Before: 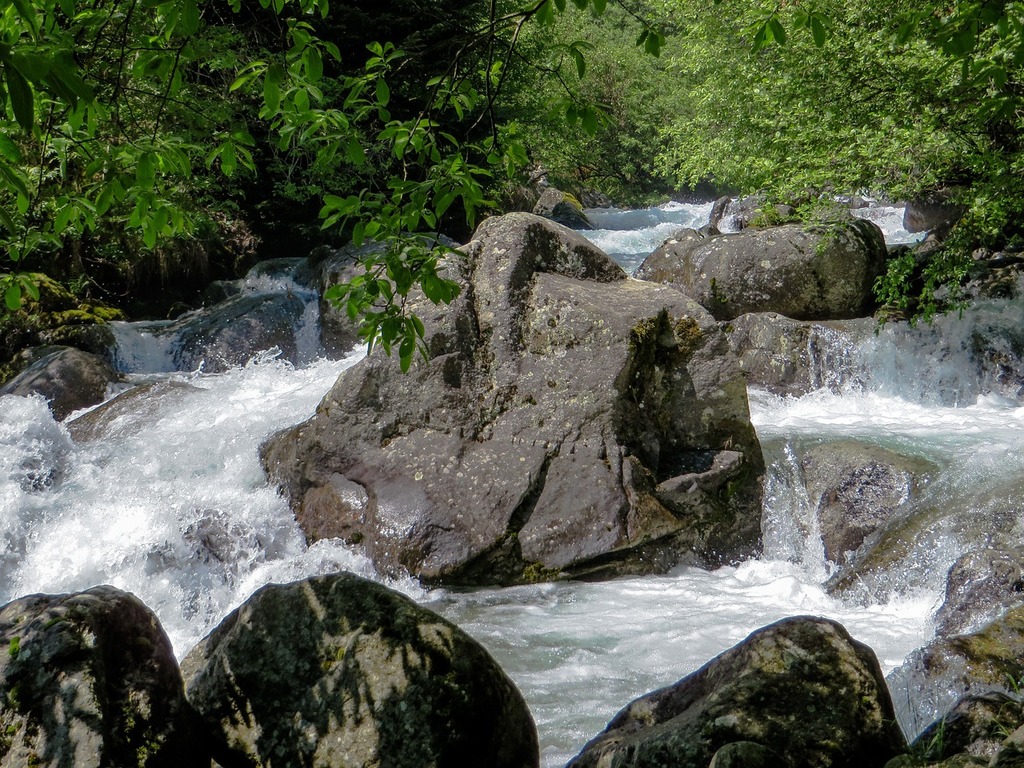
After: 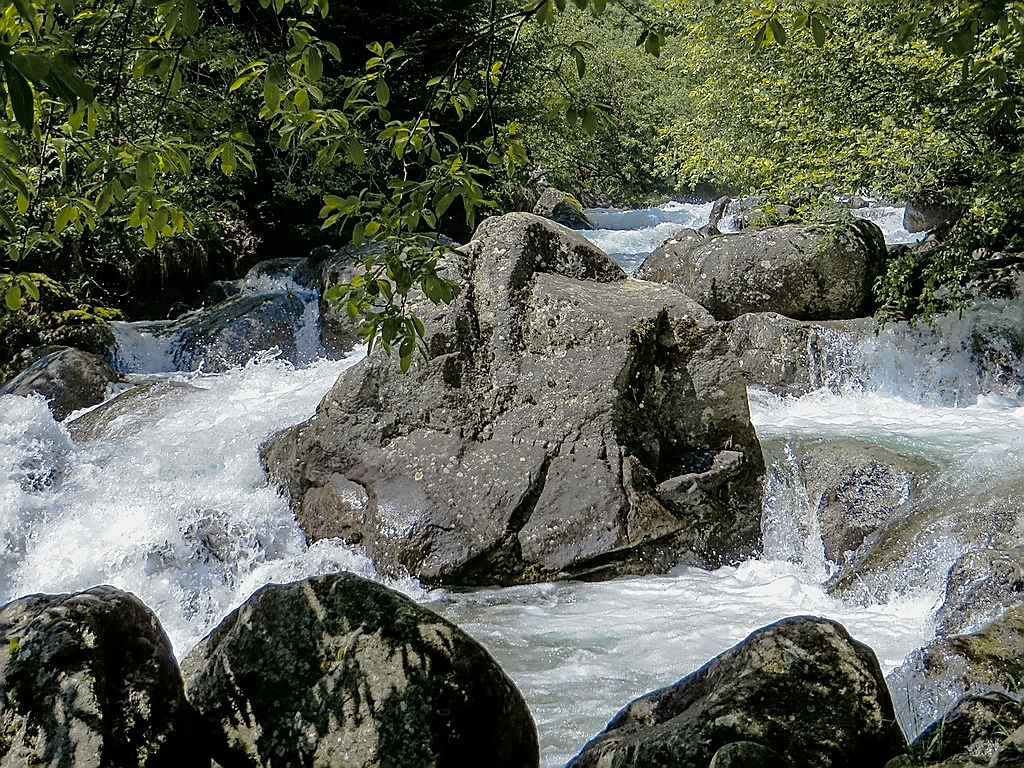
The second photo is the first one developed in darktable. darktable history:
tone curve: curves: ch0 [(0, 0) (0.07, 0.052) (0.23, 0.254) (0.486, 0.53) (0.822, 0.825) (0.994, 0.955)]; ch1 [(0, 0) (0.226, 0.261) (0.379, 0.442) (0.469, 0.472) (0.495, 0.495) (0.514, 0.504) (0.561, 0.568) (0.59, 0.612) (1, 1)]; ch2 [(0, 0) (0.269, 0.299) (0.459, 0.441) (0.498, 0.499) (0.523, 0.52) (0.586, 0.569) (0.635, 0.617) (0.659, 0.681) (0.718, 0.764) (1, 1)], color space Lab, independent channels, preserve colors none
sharpen: radius 1.4, amount 1.25, threshold 0.7
